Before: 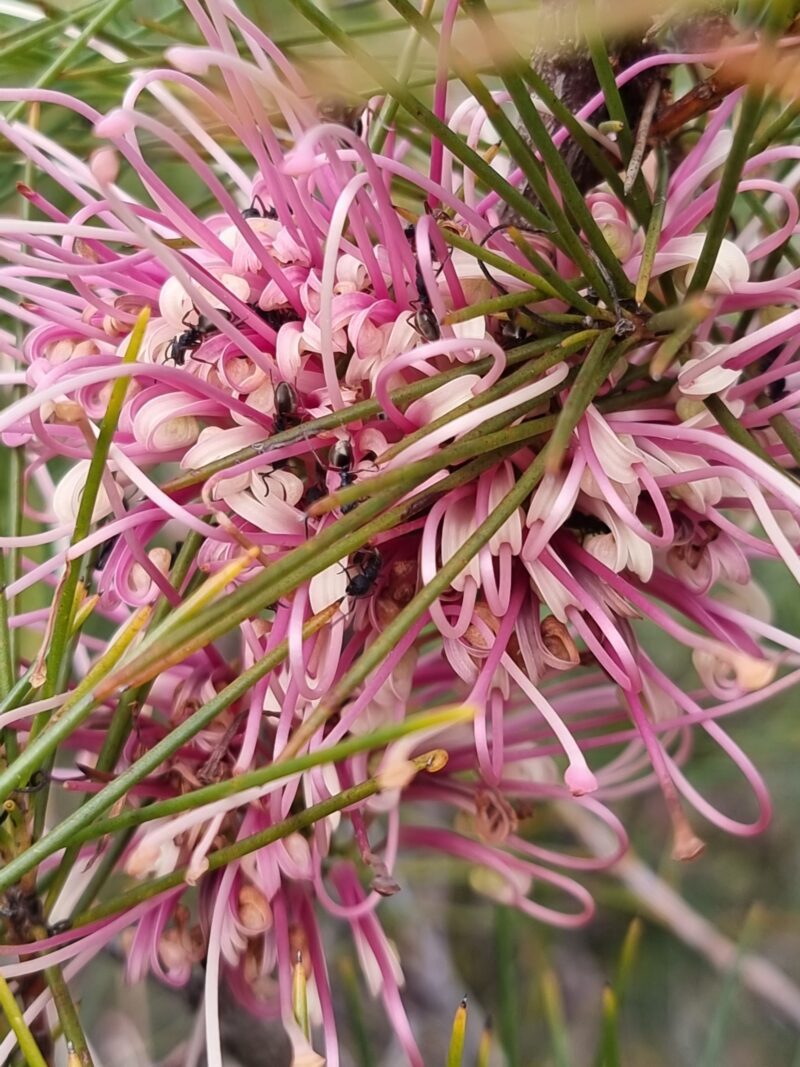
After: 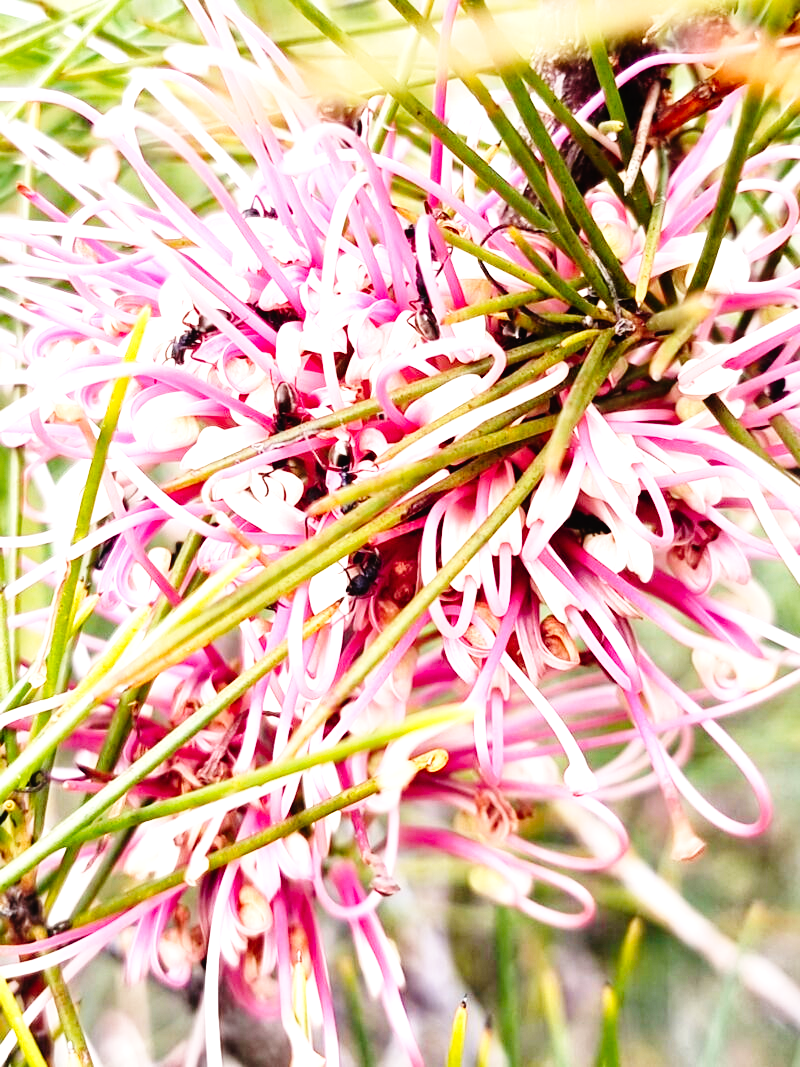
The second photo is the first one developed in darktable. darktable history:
local contrast: mode bilateral grid, contrast 19, coarseness 49, detail 119%, midtone range 0.2
base curve: curves: ch0 [(0, 0) (0.04, 0.03) (0.133, 0.232) (0.448, 0.748) (0.843, 0.968) (1, 1)], preserve colors none
tone curve: curves: ch0 [(0, 0) (0.003, 0.019) (0.011, 0.019) (0.025, 0.022) (0.044, 0.026) (0.069, 0.032) (0.1, 0.052) (0.136, 0.081) (0.177, 0.123) (0.224, 0.17) (0.277, 0.219) (0.335, 0.276) (0.399, 0.344) (0.468, 0.421) (0.543, 0.508) (0.623, 0.604) (0.709, 0.705) (0.801, 0.797) (0.898, 0.894) (1, 1)], preserve colors none
exposure: black level correction 0, exposure 1.121 EV, compensate highlight preservation false
